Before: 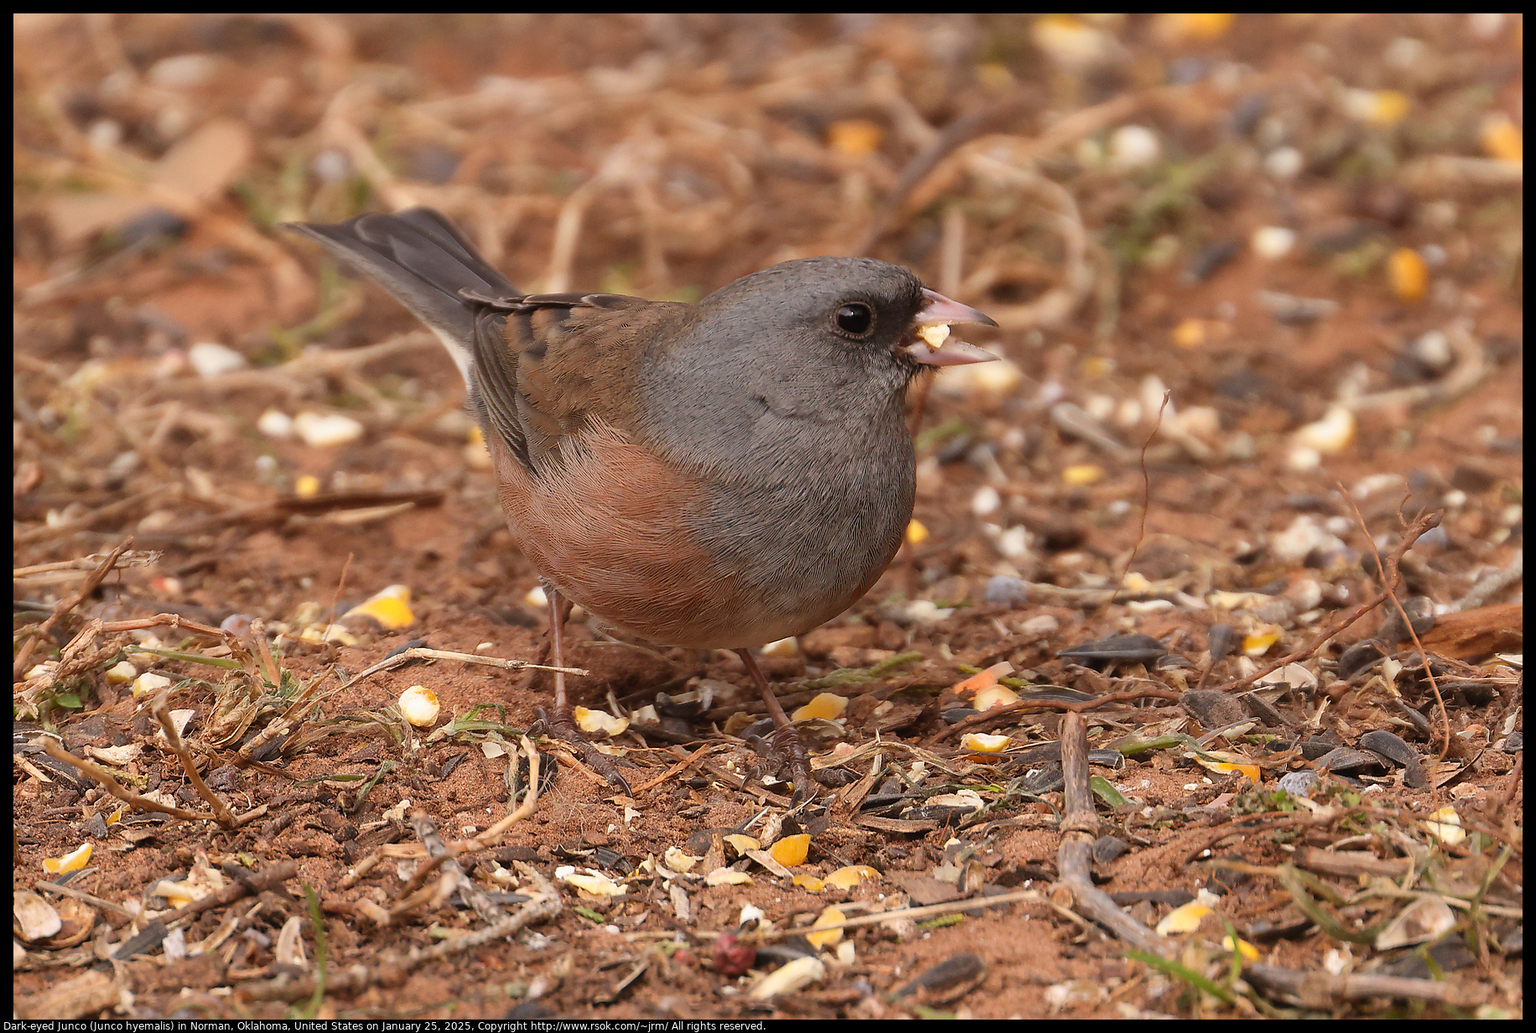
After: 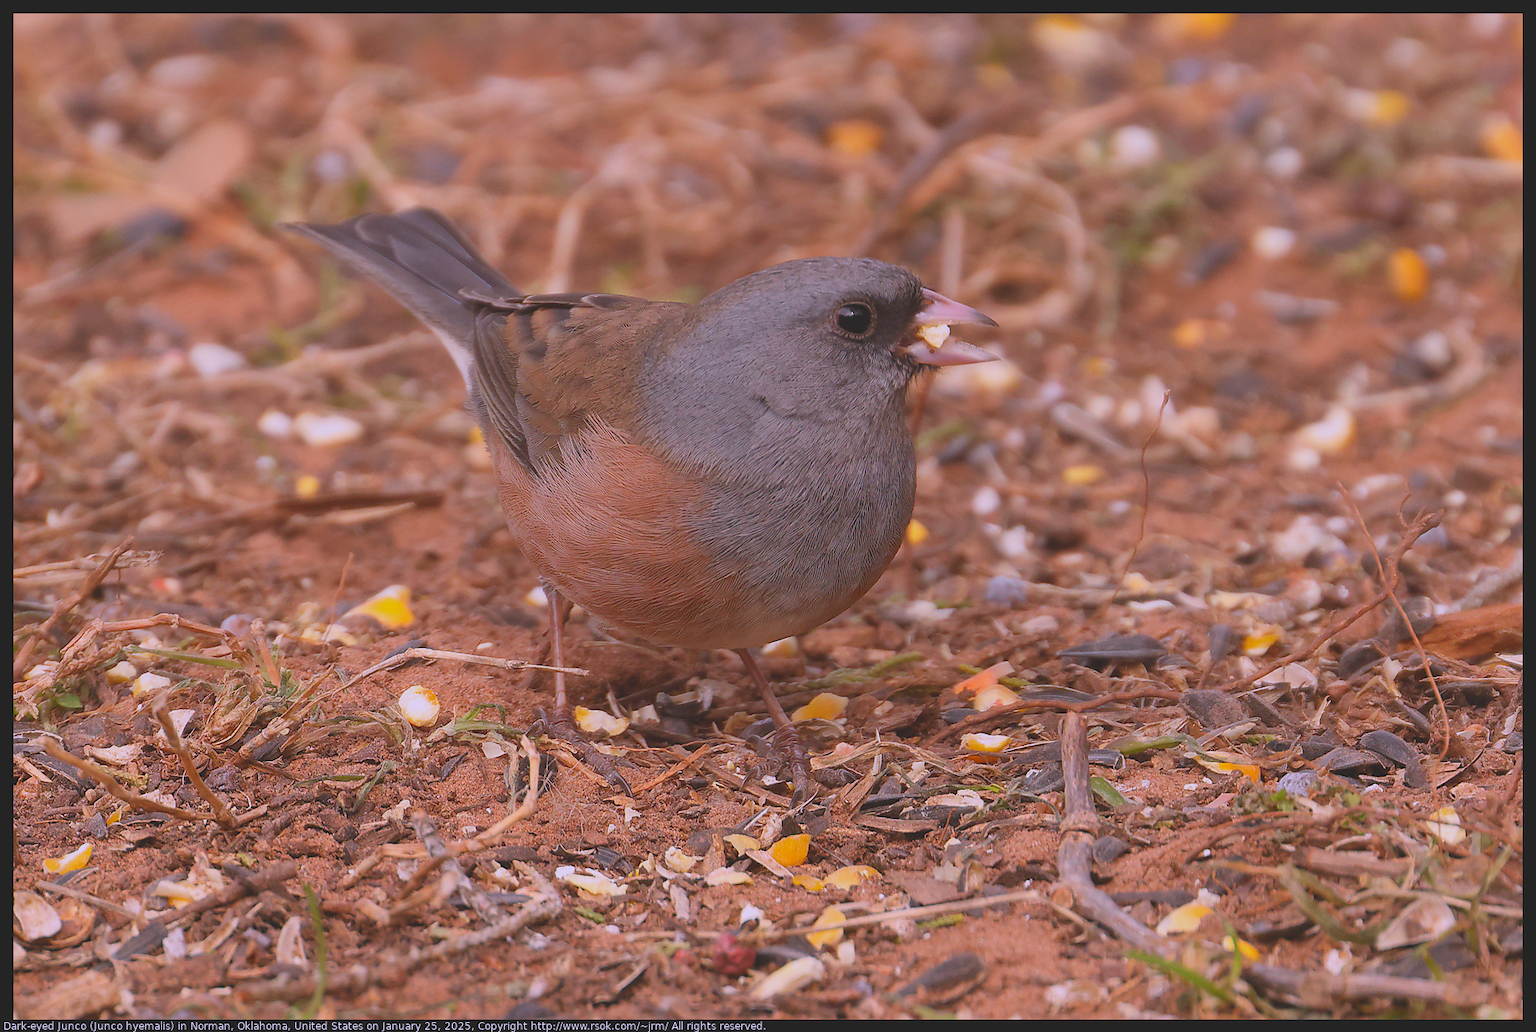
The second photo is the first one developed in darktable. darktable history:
contrast brightness saturation: contrast -0.28
white balance: red 1.042, blue 1.17
tone equalizer: on, module defaults
exposure: exposure -0.048 EV, compensate highlight preservation false
